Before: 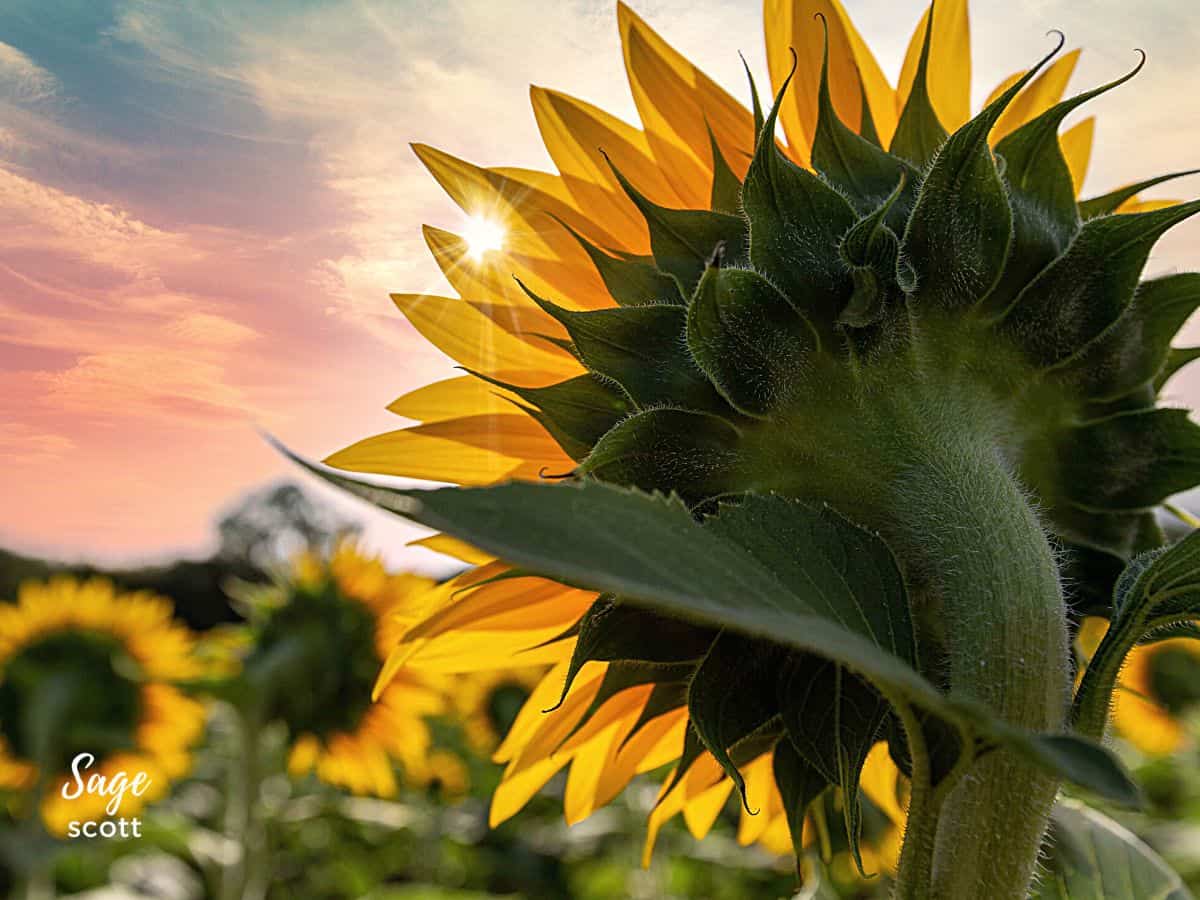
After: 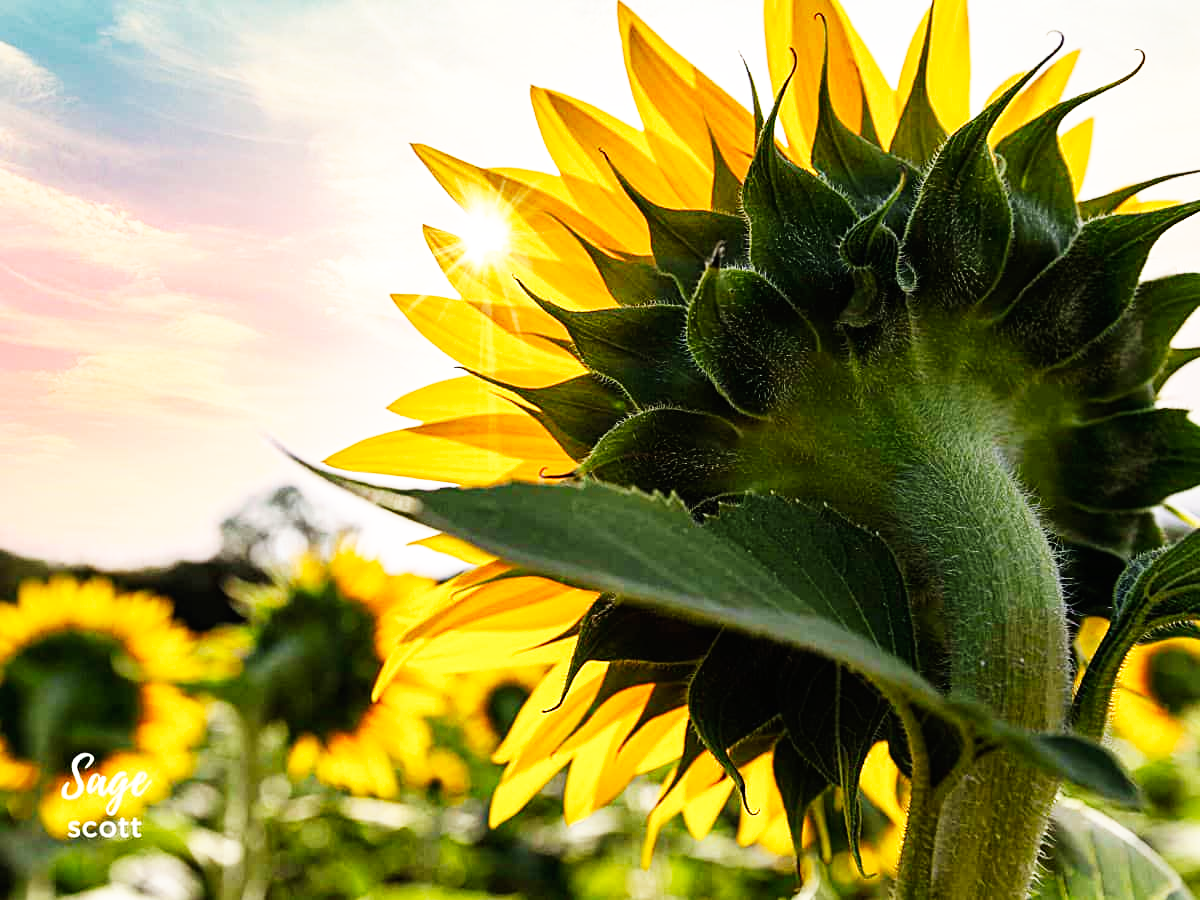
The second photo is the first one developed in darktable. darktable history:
base curve: curves: ch0 [(0, 0) (0.007, 0.004) (0.027, 0.03) (0.046, 0.07) (0.207, 0.54) (0.442, 0.872) (0.673, 0.972) (1, 1)], preserve colors none
exposure: compensate exposure bias true, compensate highlight preservation false
